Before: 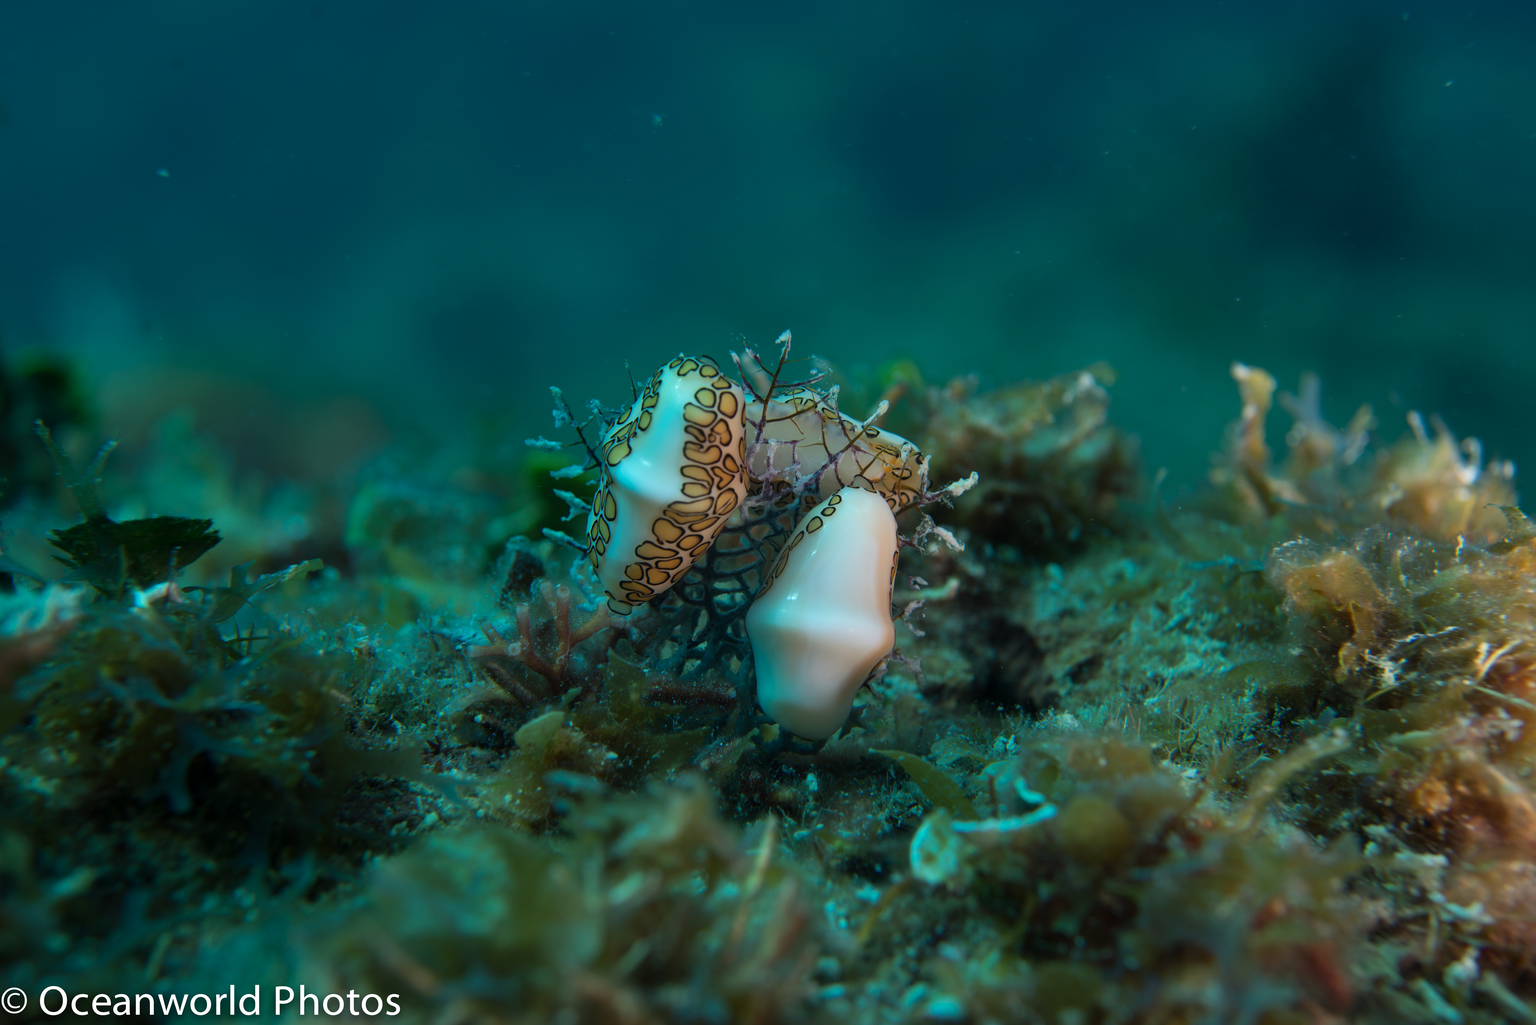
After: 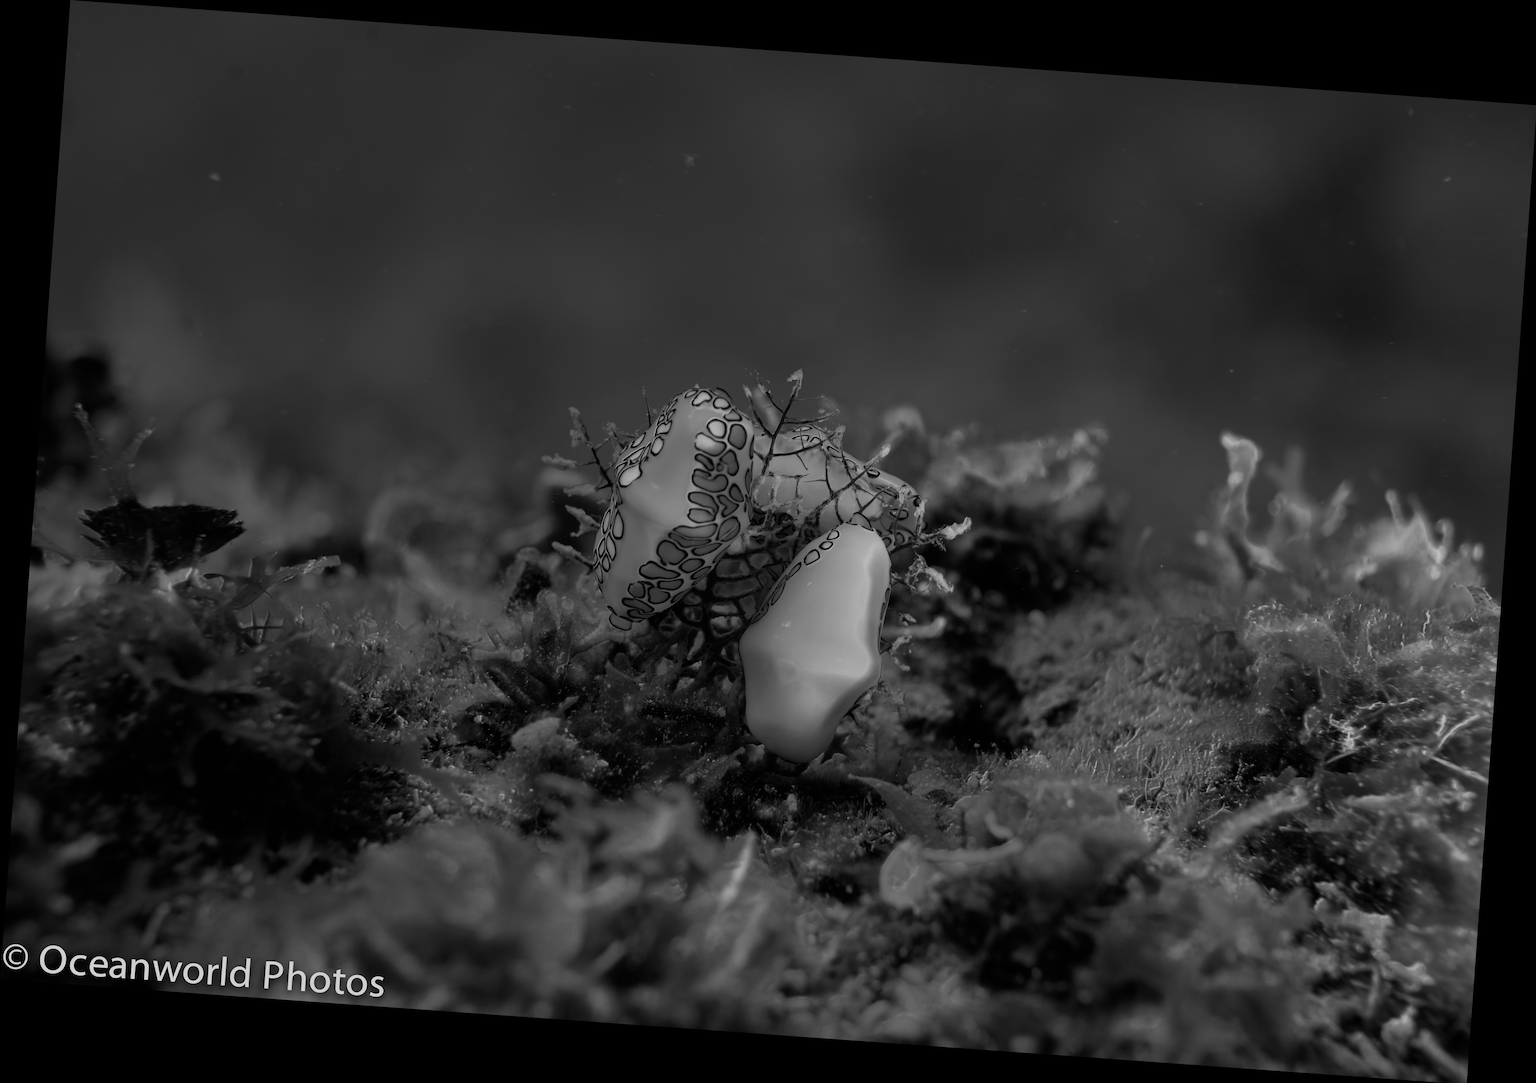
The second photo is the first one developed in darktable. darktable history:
white balance: red 1, blue 1
rotate and perspective: rotation 4.1°, automatic cropping off
filmic rgb: black relative exposure -7.15 EV, white relative exposure 5.36 EV, hardness 3.02, color science v6 (2022)
color zones: curves: ch0 [(0.002, 0.429) (0.121, 0.212) (0.198, 0.113) (0.276, 0.344) (0.331, 0.541) (0.41, 0.56) (0.482, 0.289) (0.619, 0.227) (0.721, 0.18) (0.821, 0.435) (0.928, 0.555) (1, 0.587)]; ch1 [(0, 0) (0.143, 0) (0.286, 0) (0.429, 0) (0.571, 0) (0.714, 0) (0.857, 0)]
